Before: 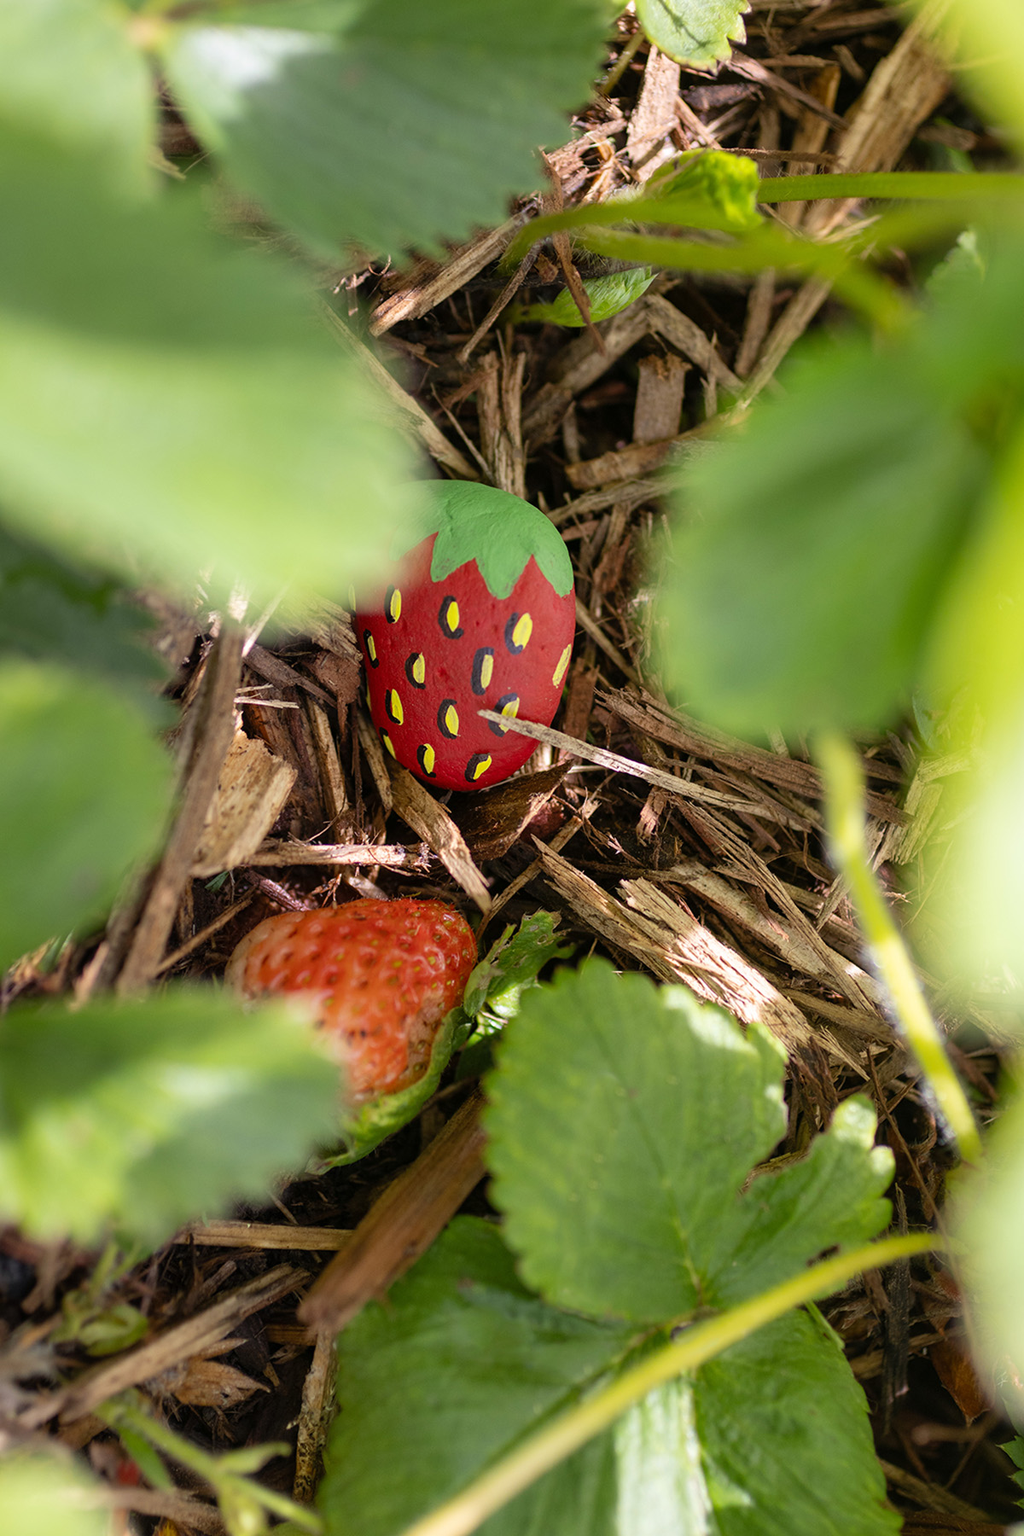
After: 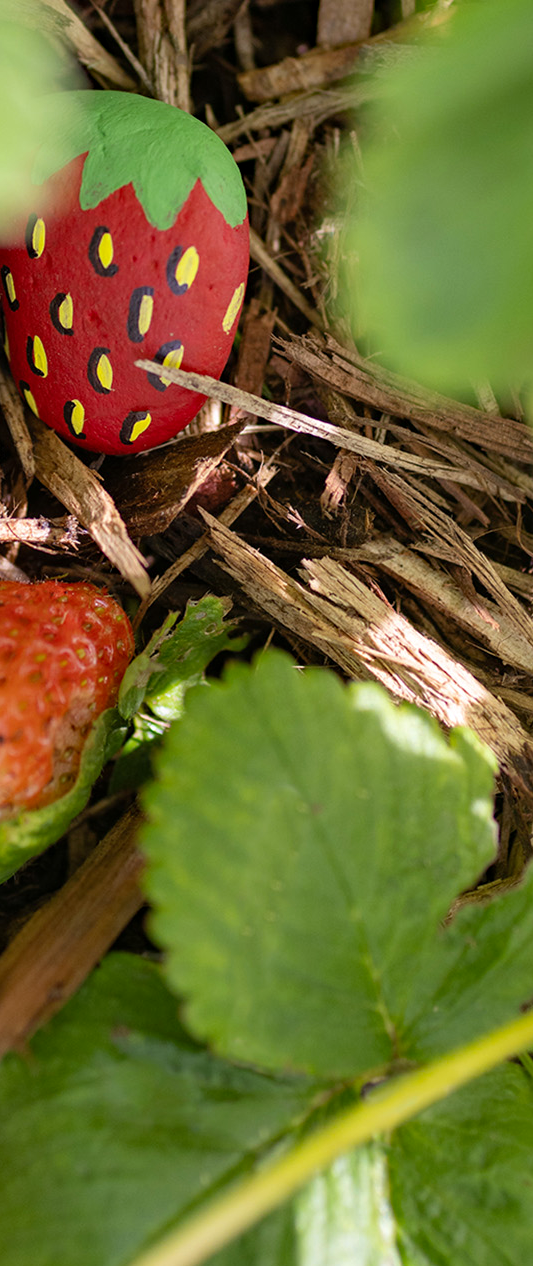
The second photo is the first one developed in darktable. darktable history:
crop: left 35.432%, top 26.233%, right 20.145%, bottom 3.432%
haze removal: on, module defaults
